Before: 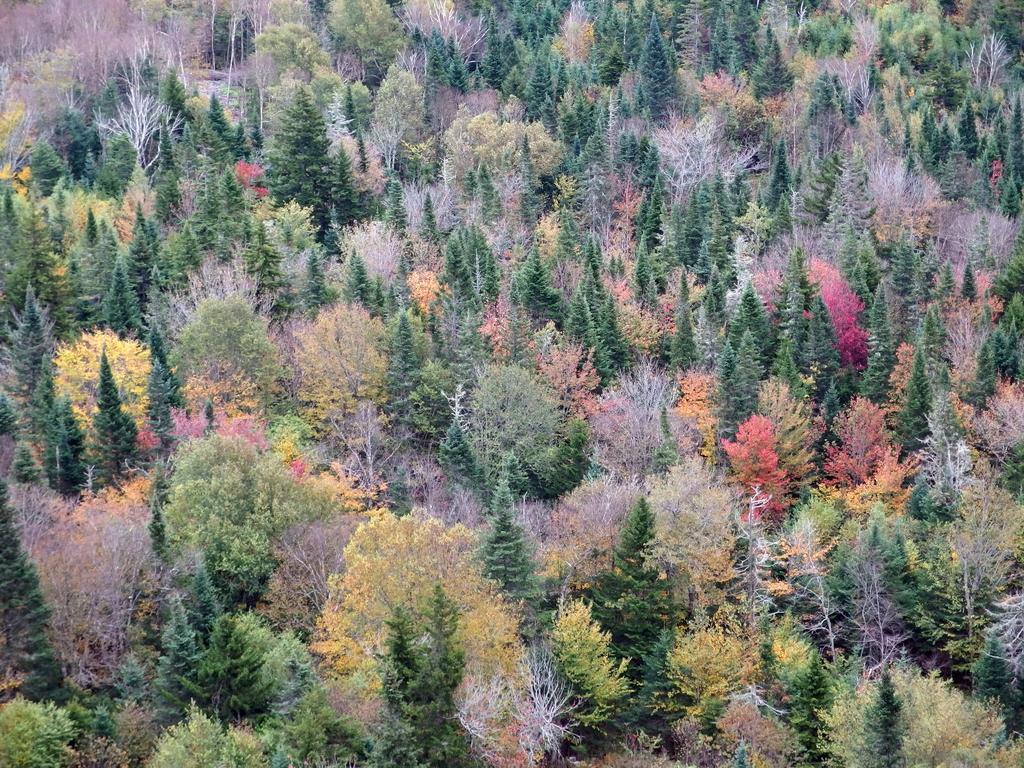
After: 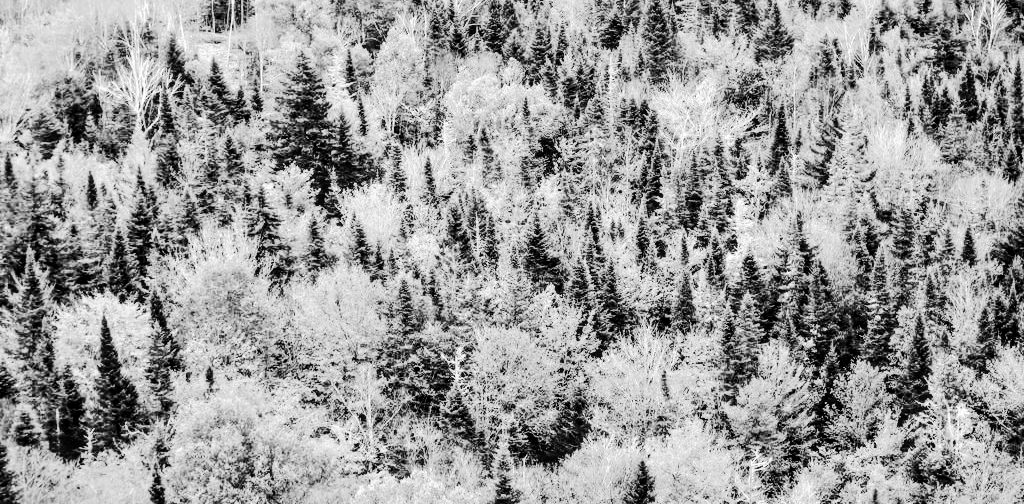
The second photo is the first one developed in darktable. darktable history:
tone curve: curves: ch0 [(0, 0) (0.086, 0.006) (0.148, 0.021) (0.245, 0.105) (0.374, 0.401) (0.444, 0.631) (0.778, 0.915) (1, 1)], color space Lab, linked channels, preserve colors none
contrast equalizer: y [[0.5, 0.5, 0.544, 0.569, 0.5, 0.5], [0.5 ×6], [0.5 ×6], [0 ×6], [0 ×6]]
color calibration: output gray [0.18, 0.41, 0.41, 0], gray › normalize channels true, illuminant same as pipeline (D50), adaptation XYZ, x 0.346, y 0.359, gamut compression 0
crop and rotate: top 4.848%, bottom 29.503%
local contrast: detail 130%
